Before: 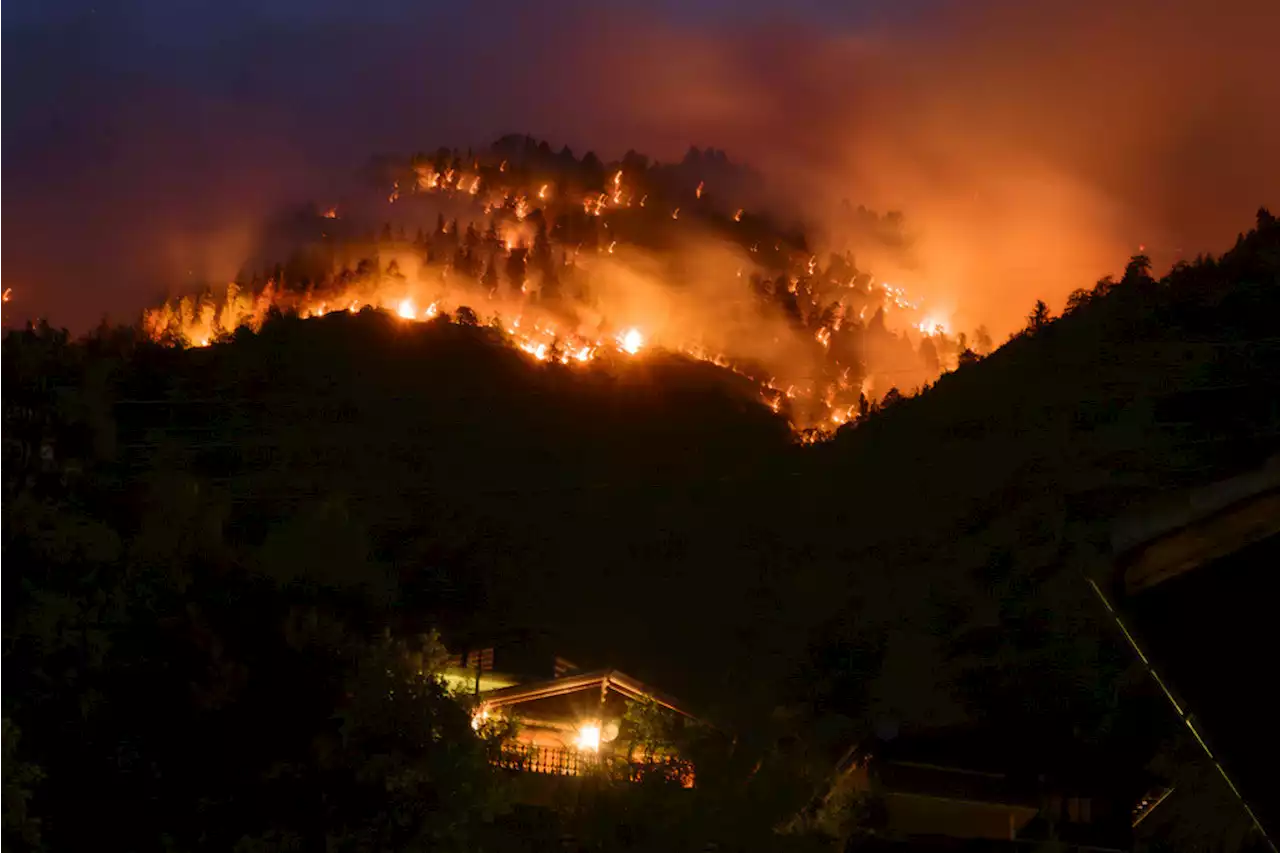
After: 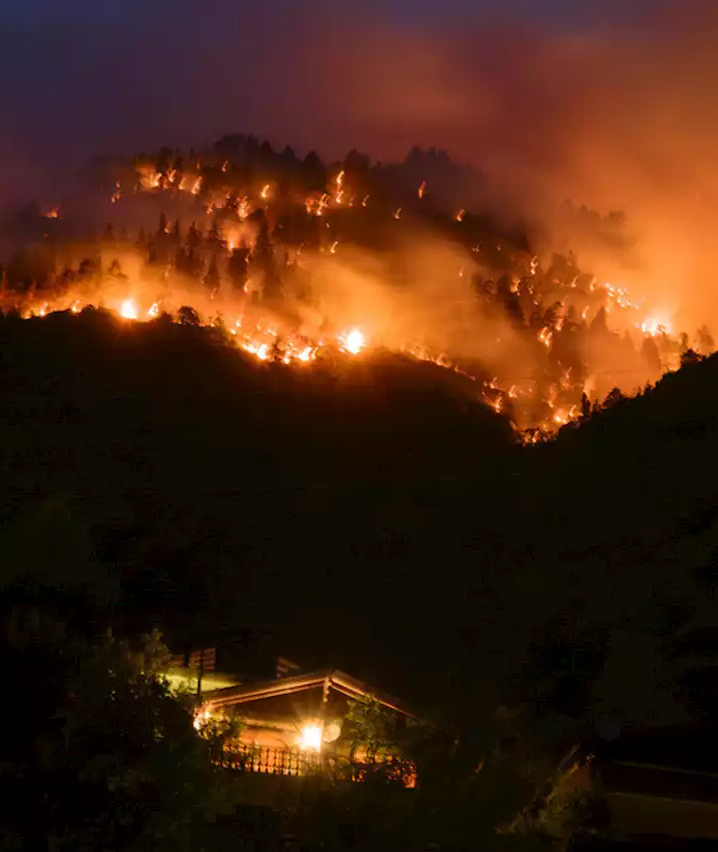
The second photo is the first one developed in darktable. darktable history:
crop: left 21.733%, right 22.116%, bottom 0.004%
